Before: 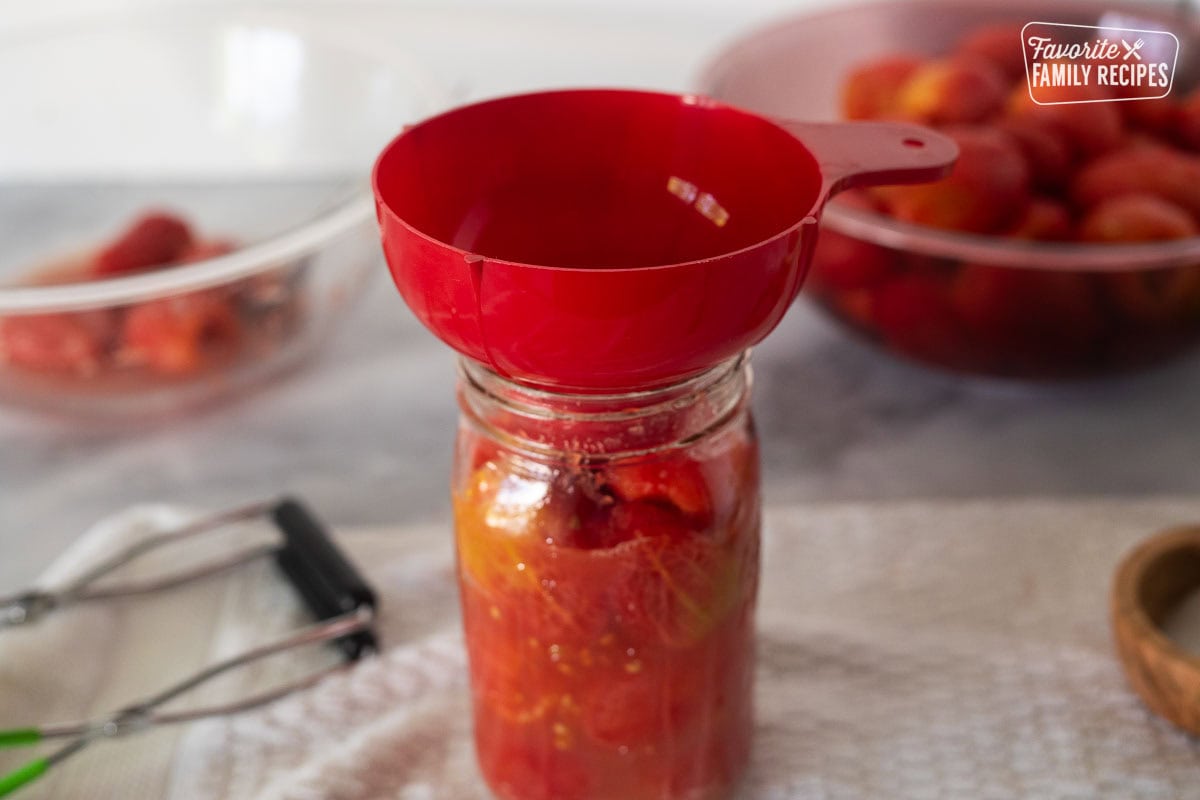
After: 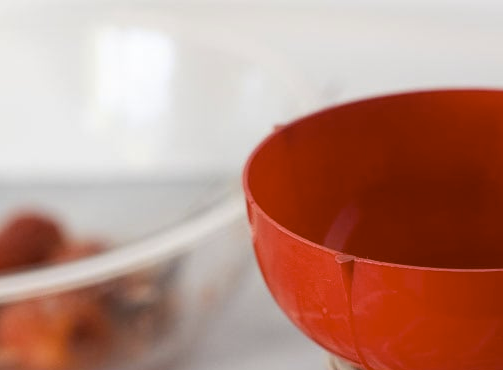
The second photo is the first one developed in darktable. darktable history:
crop and rotate: left 10.817%, top 0.062%, right 47.194%, bottom 53.626%
color contrast: green-magenta contrast 0.8, blue-yellow contrast 1.1, unbound 0
